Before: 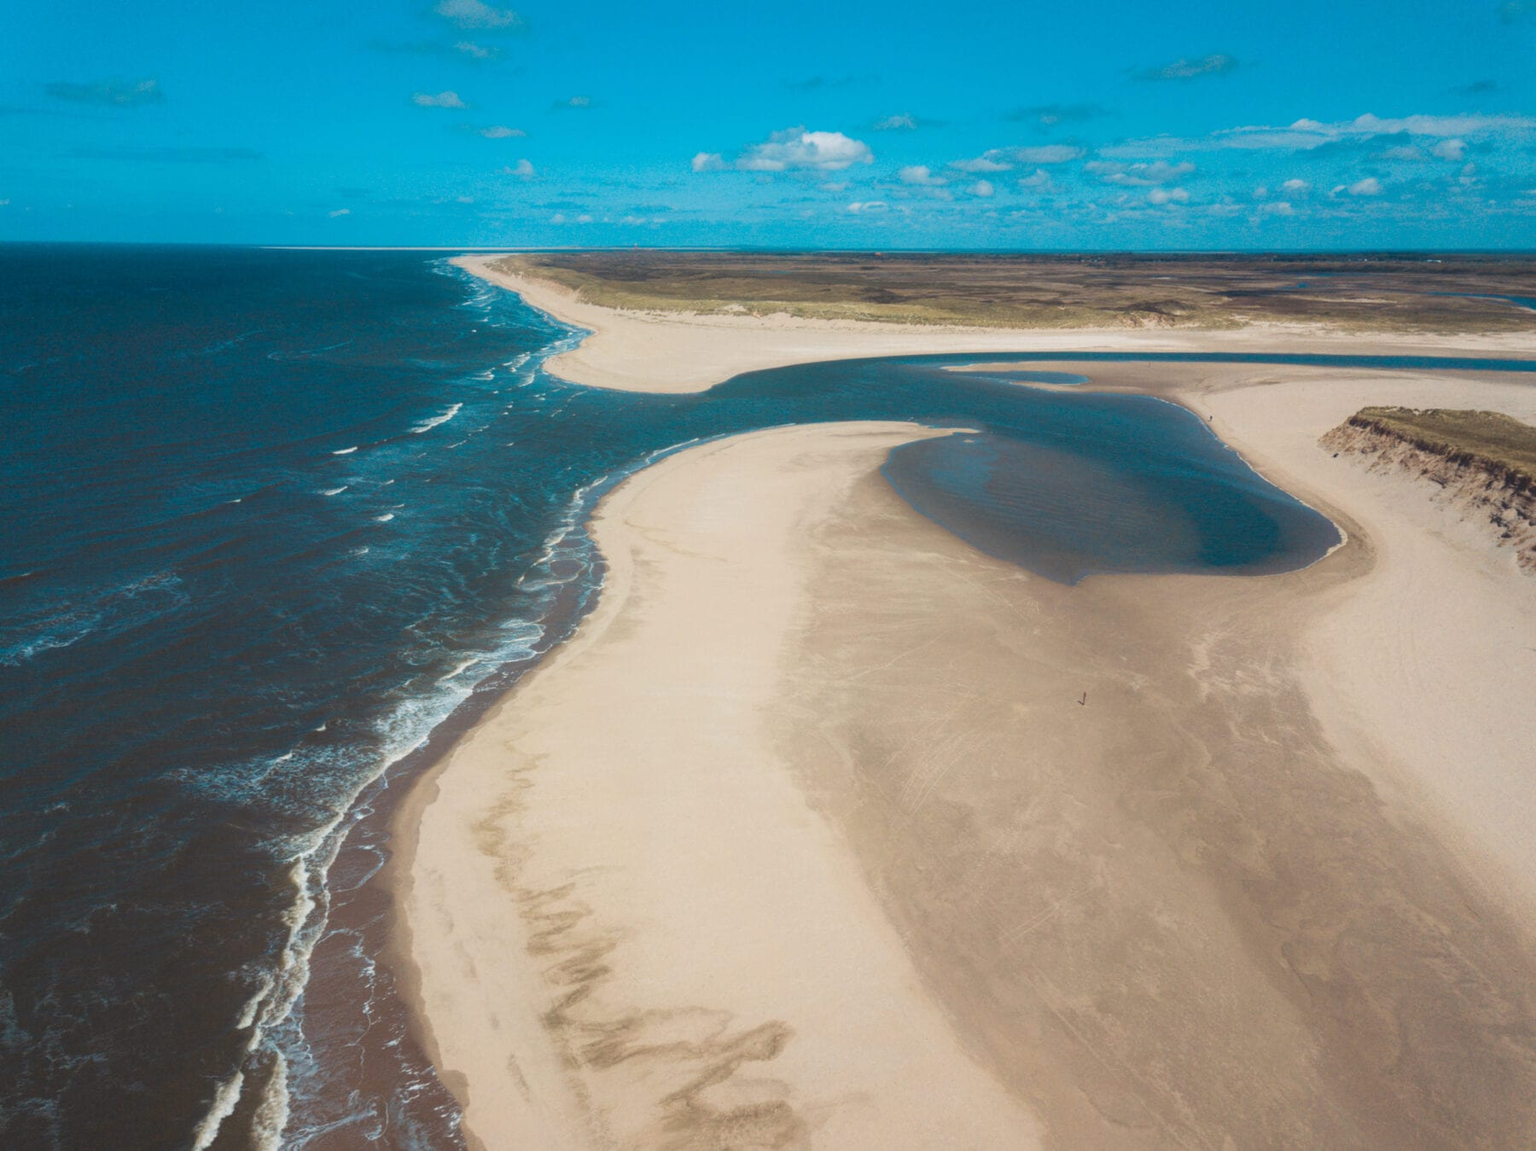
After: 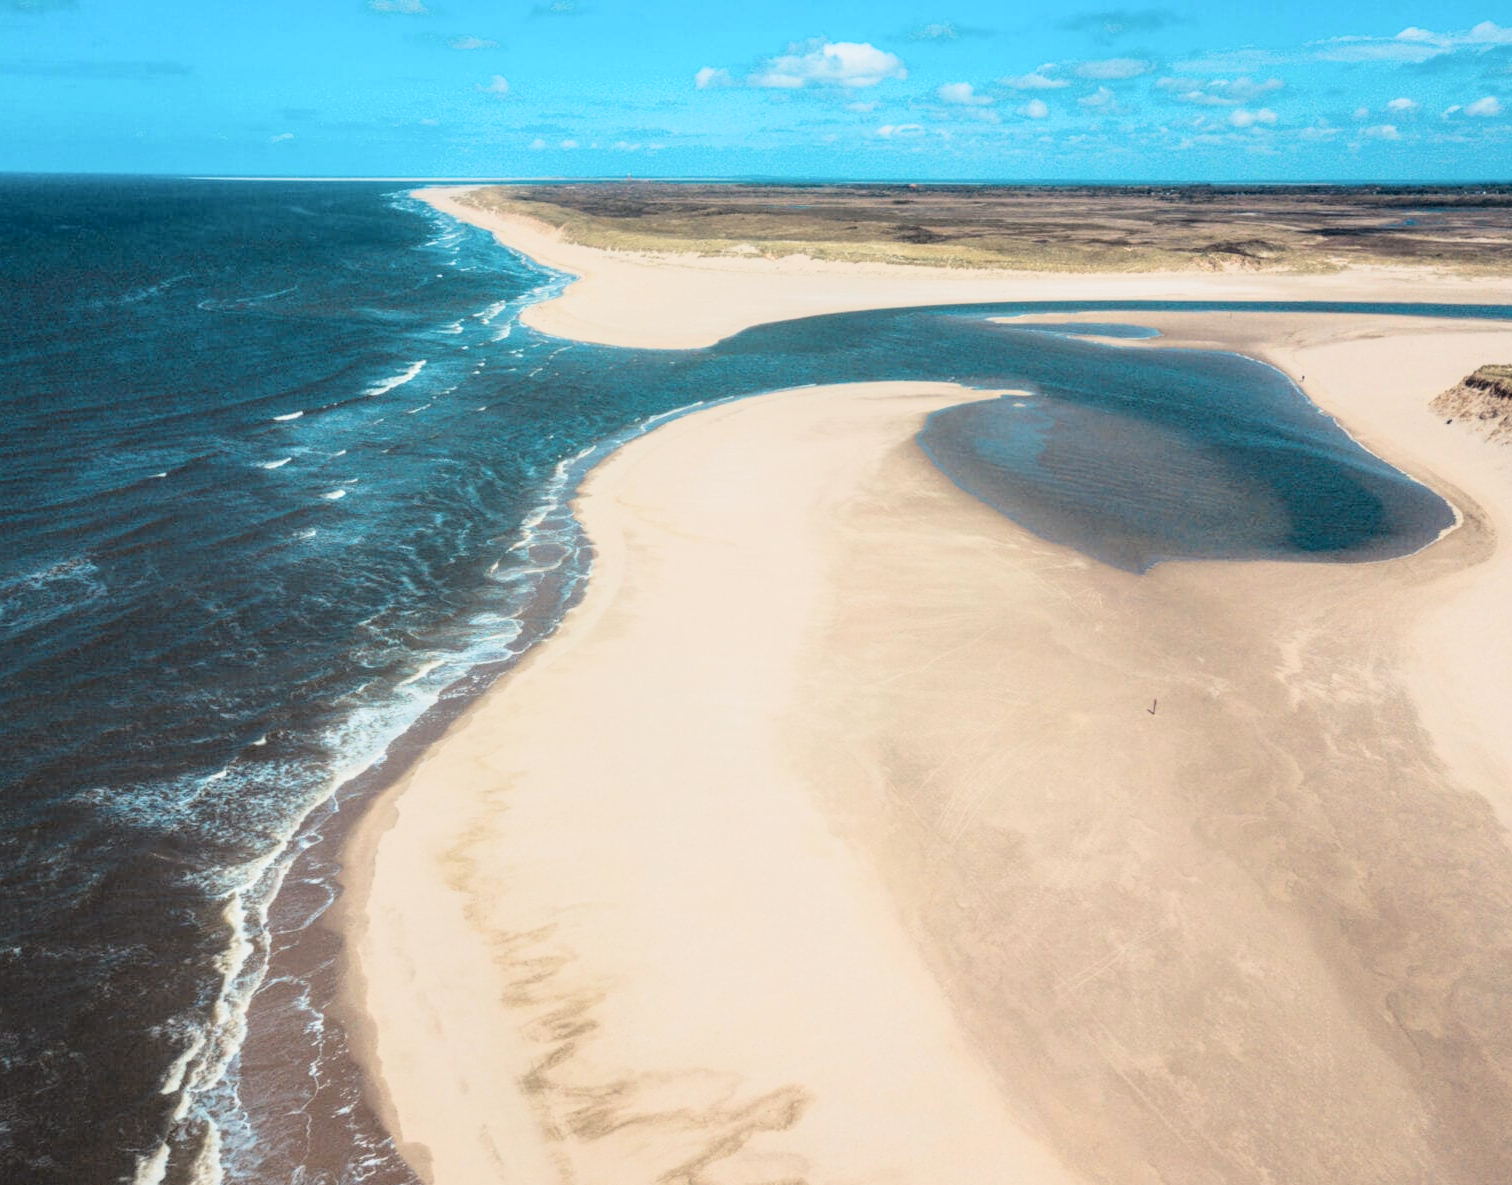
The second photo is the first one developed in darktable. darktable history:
tone curve: curves: ch0 [(0, 0) (0.003, 0.003) (0.011, 0.01) (0.025, 0.023) (0.044, 0.041) (0.069, 0.064) (0.1, 0.094) (0.136, 0.143) (0.177, 0.205) (0.224, 0.281) (0.277, 0.367) (0.335, 0.457) (0.399, 0.542) (0.468, 0.629) (0.543, 0.711) (0.623, 0.788) (0.709, 0.863) (0.801, 0.912) (0.898, 0.955) (1, 1)], color space Lab, independent channels, preserve colors none
crop: left 6.451%, top 8.335%, right 9.529%, bottom 3.774%
local contrast: on, module defaults
filmic rgb: middle gray luminance 9.47%, black relative exposure -10.68 EV, white relative exposure 3.43 EV, target black luminance 0%, hardness 5.99, latitude 59.52%, contrast 1.091, highlights saturation mix 3.89%, shadows ↔ highlights balance 29.47%, preserve chrominance RGB euclidean norm, color science v5 (2021), contrast in shadows safe, contrast in highlights safe
